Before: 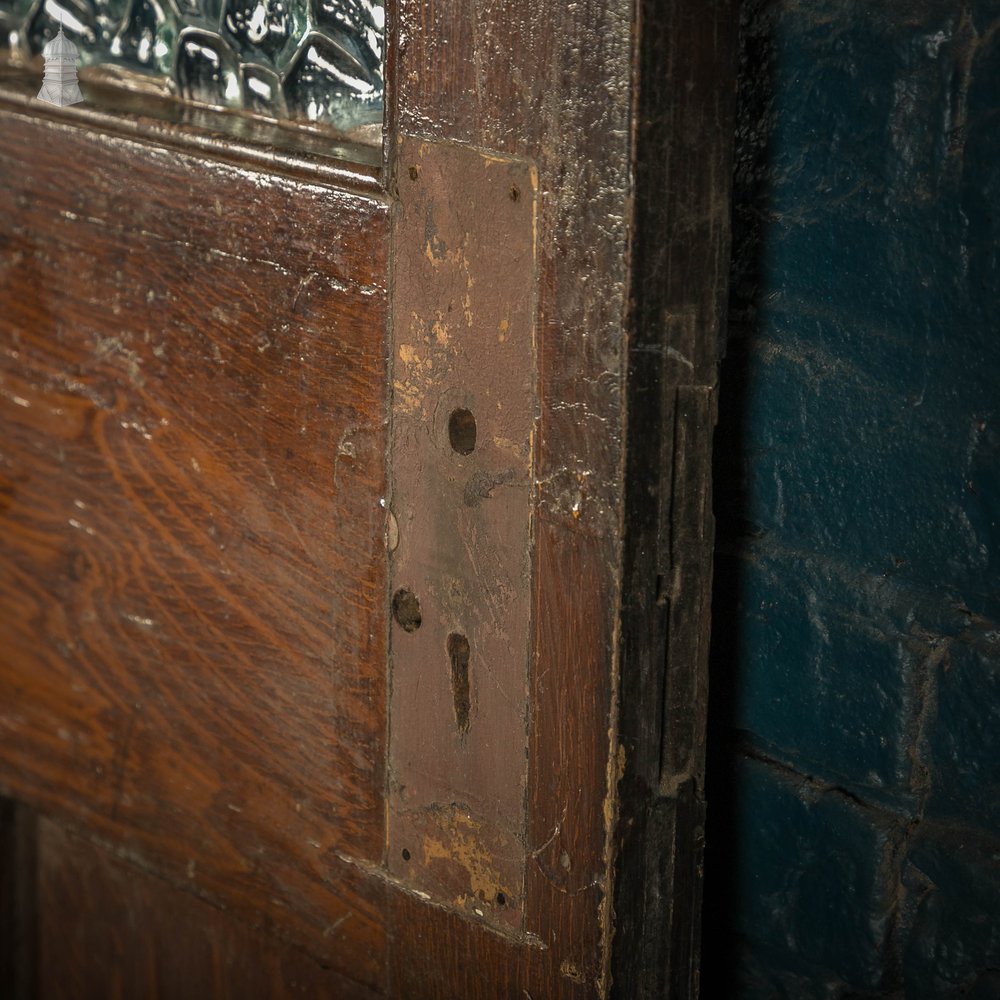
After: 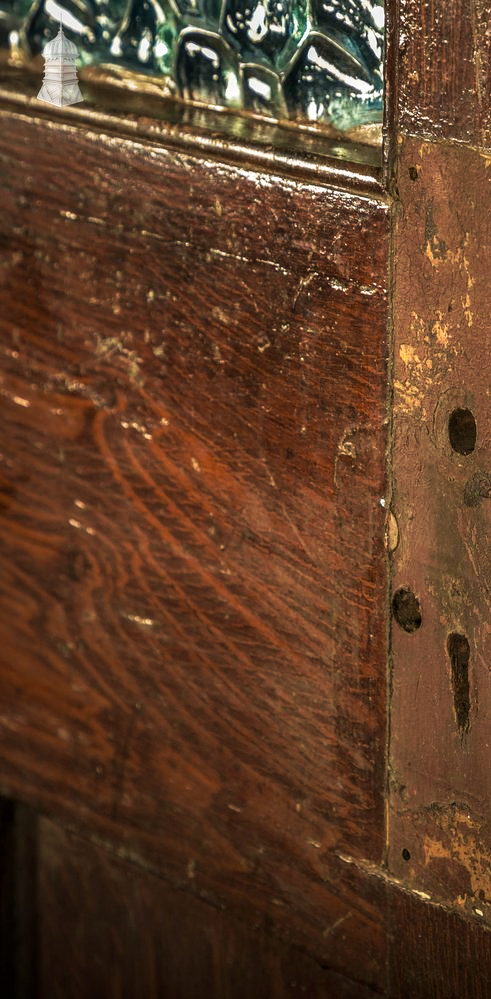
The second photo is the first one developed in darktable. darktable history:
color balance: contrast 10%
tone curve: curves: ch0 [(0, 0) (0.003, 0.003) (0.011, 0.012) (0.025, 0.023) (0.044, 0.04) (0.069, 0.056) (0.1, 0.082) (0.136, 0.107) (0.177, 0.144) (0.224, 0.186) (0.277, 0.237) (0.335, 0.297) (0.399, 0.37) (0.468, 0.465) (0.543, 0.567) (0.623, 0.68) (0.709, 0.782) (0.801, 0.86) (0.898, 0.924) (1, 1)], preserve colors none
velvia: strength 45%
shadows and highlights: shadows 20.91, highlights -82.73, soften with gaussian
local contrast: on, module defaults
crop and rotate: left 0%, top 0%, right 50.845%
